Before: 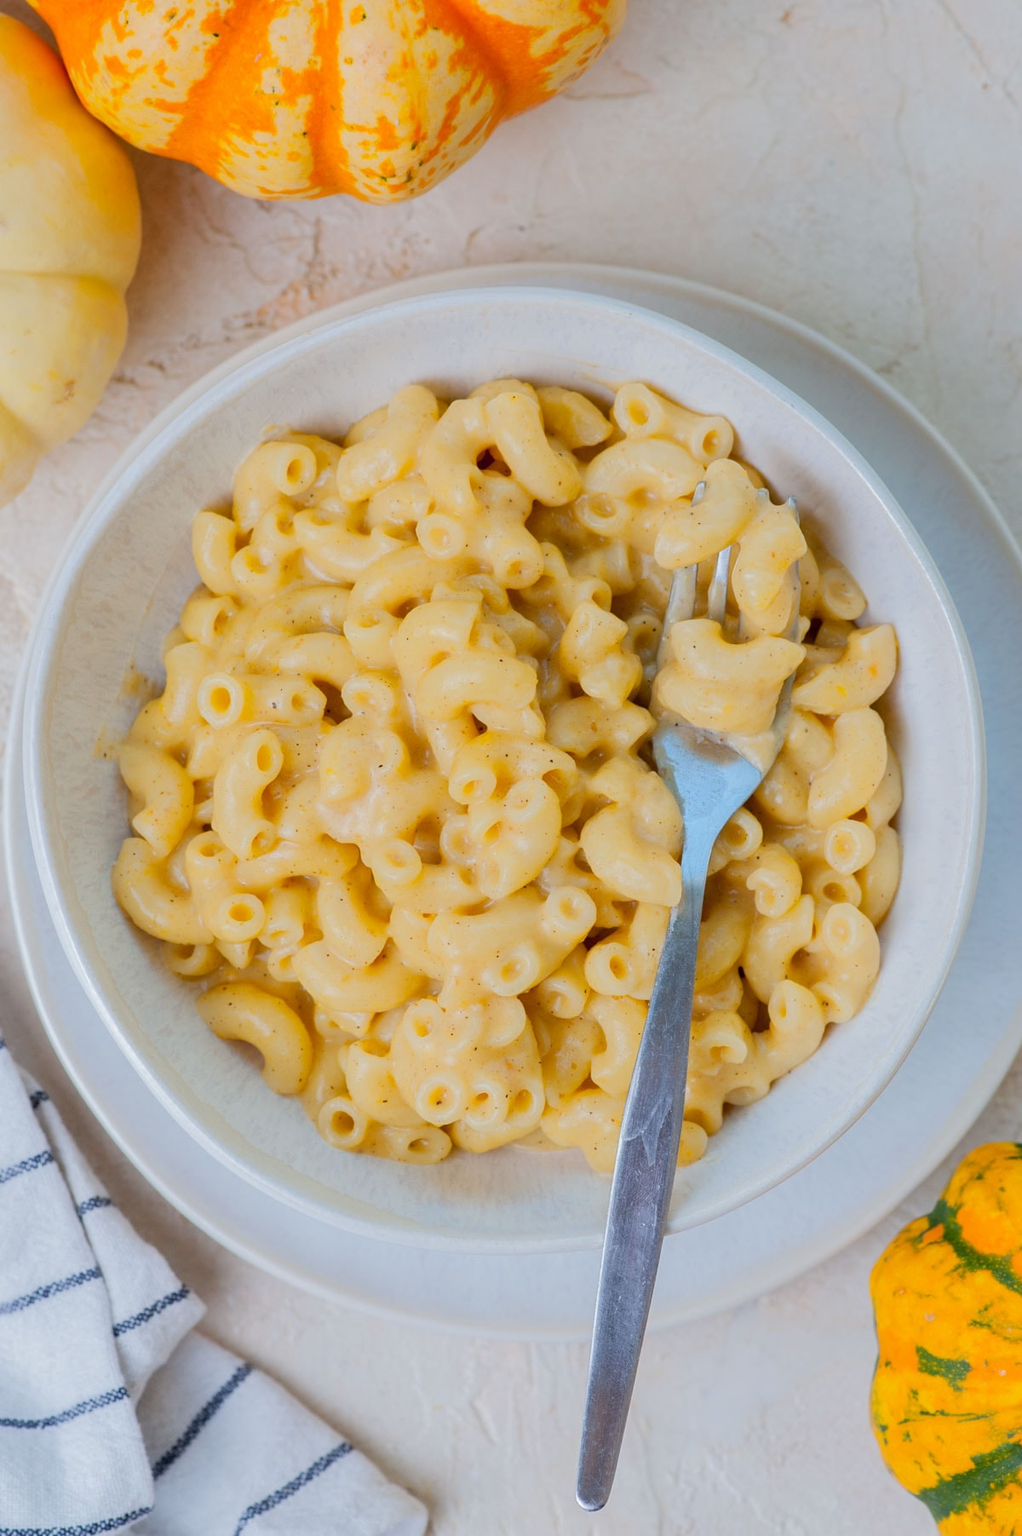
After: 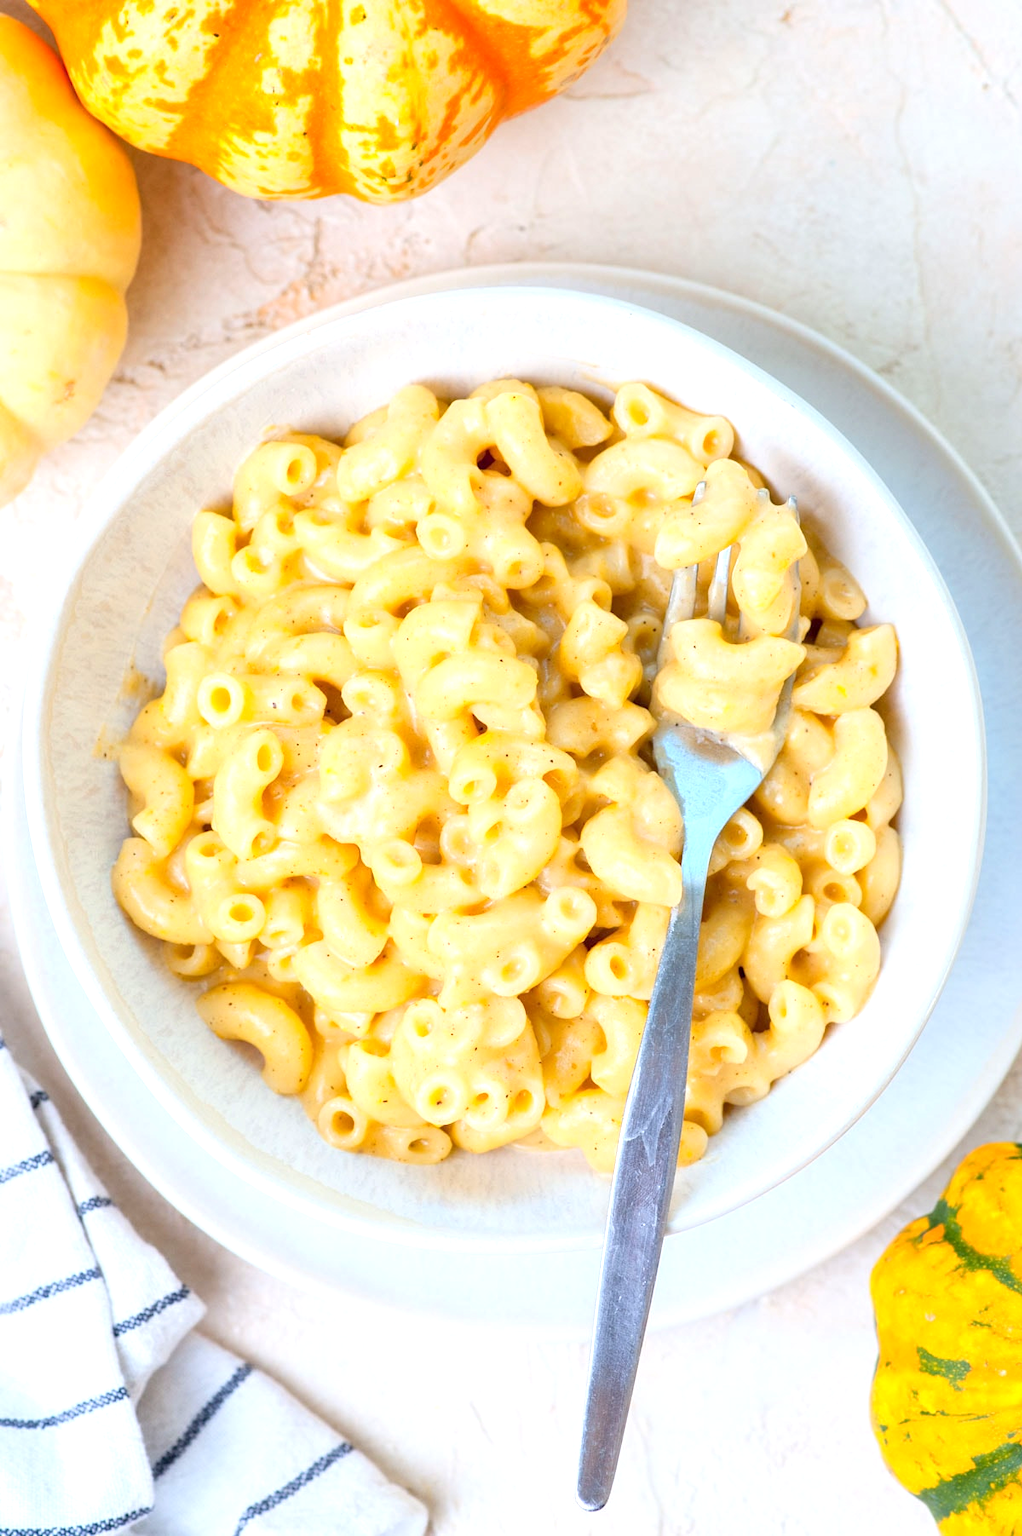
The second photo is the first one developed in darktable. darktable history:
exposure: black level correction 0.001, exposure 0.964 EV, compensate highlight preservation false
